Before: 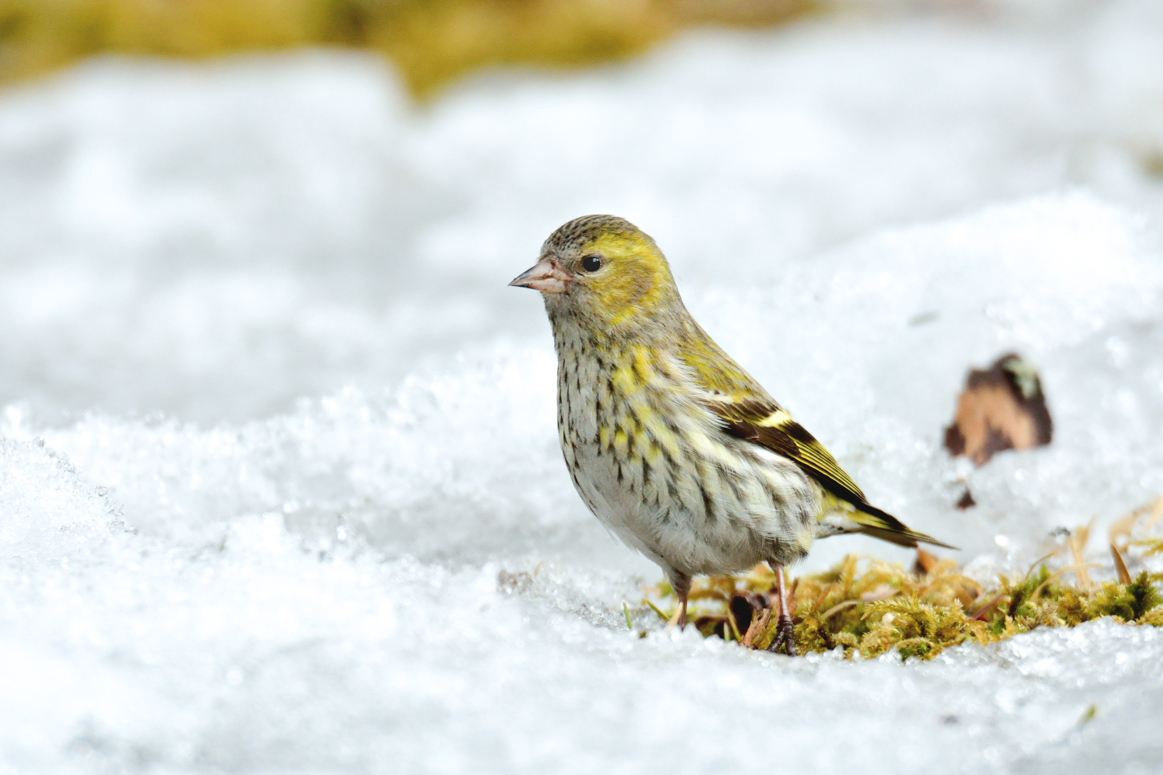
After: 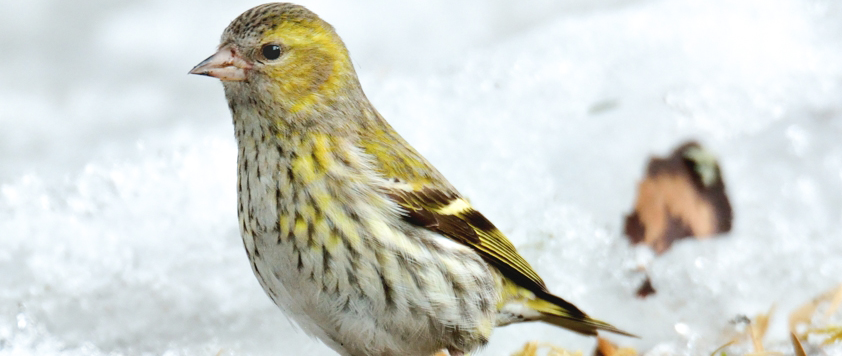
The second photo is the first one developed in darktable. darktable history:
crop and rotate: left 27.529%, top 27.356%, bottom 26.582%
